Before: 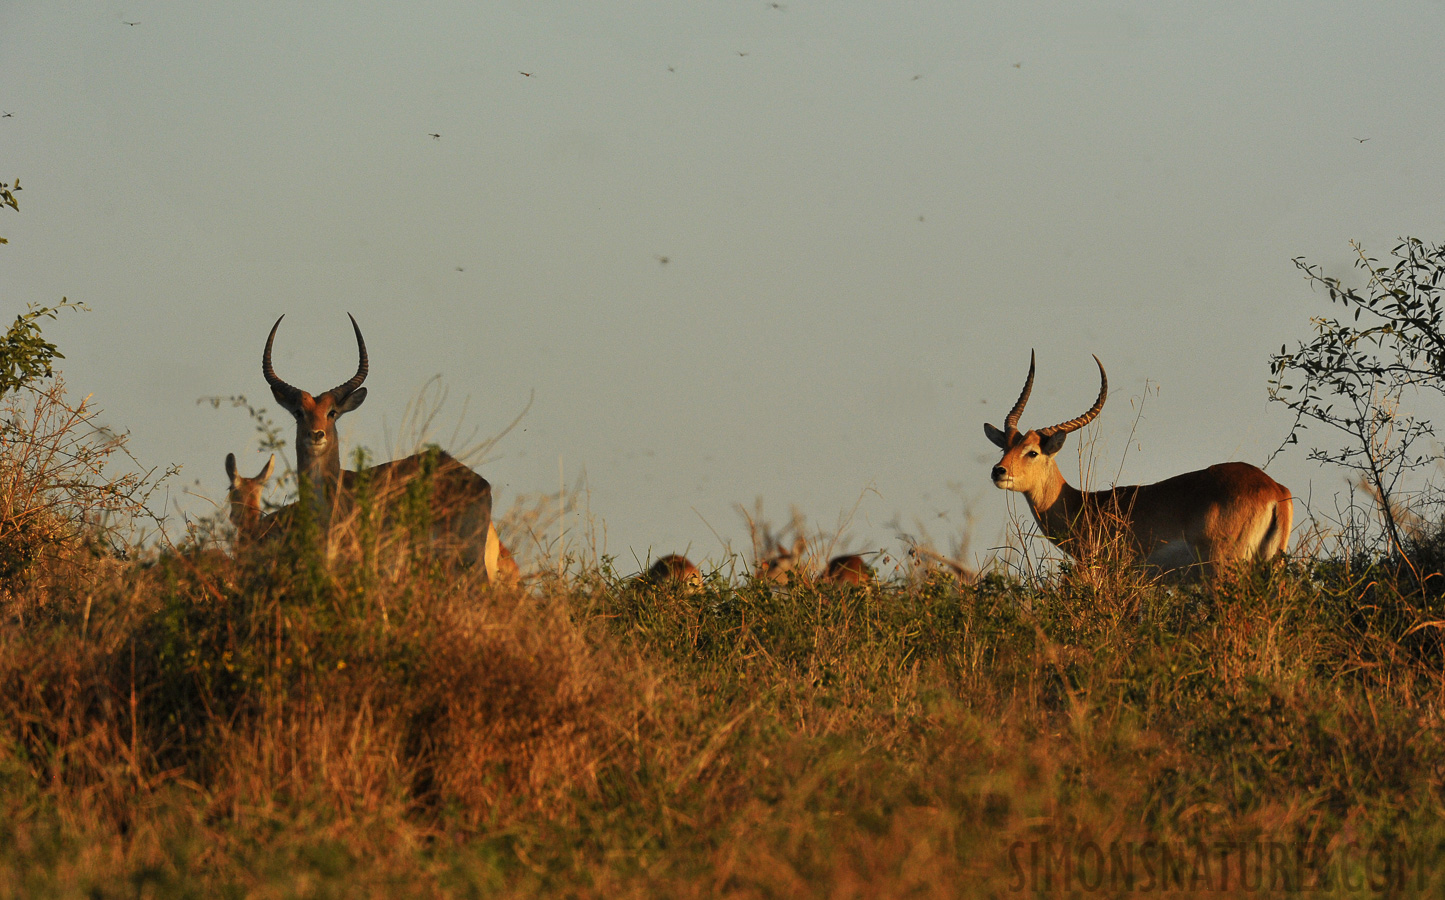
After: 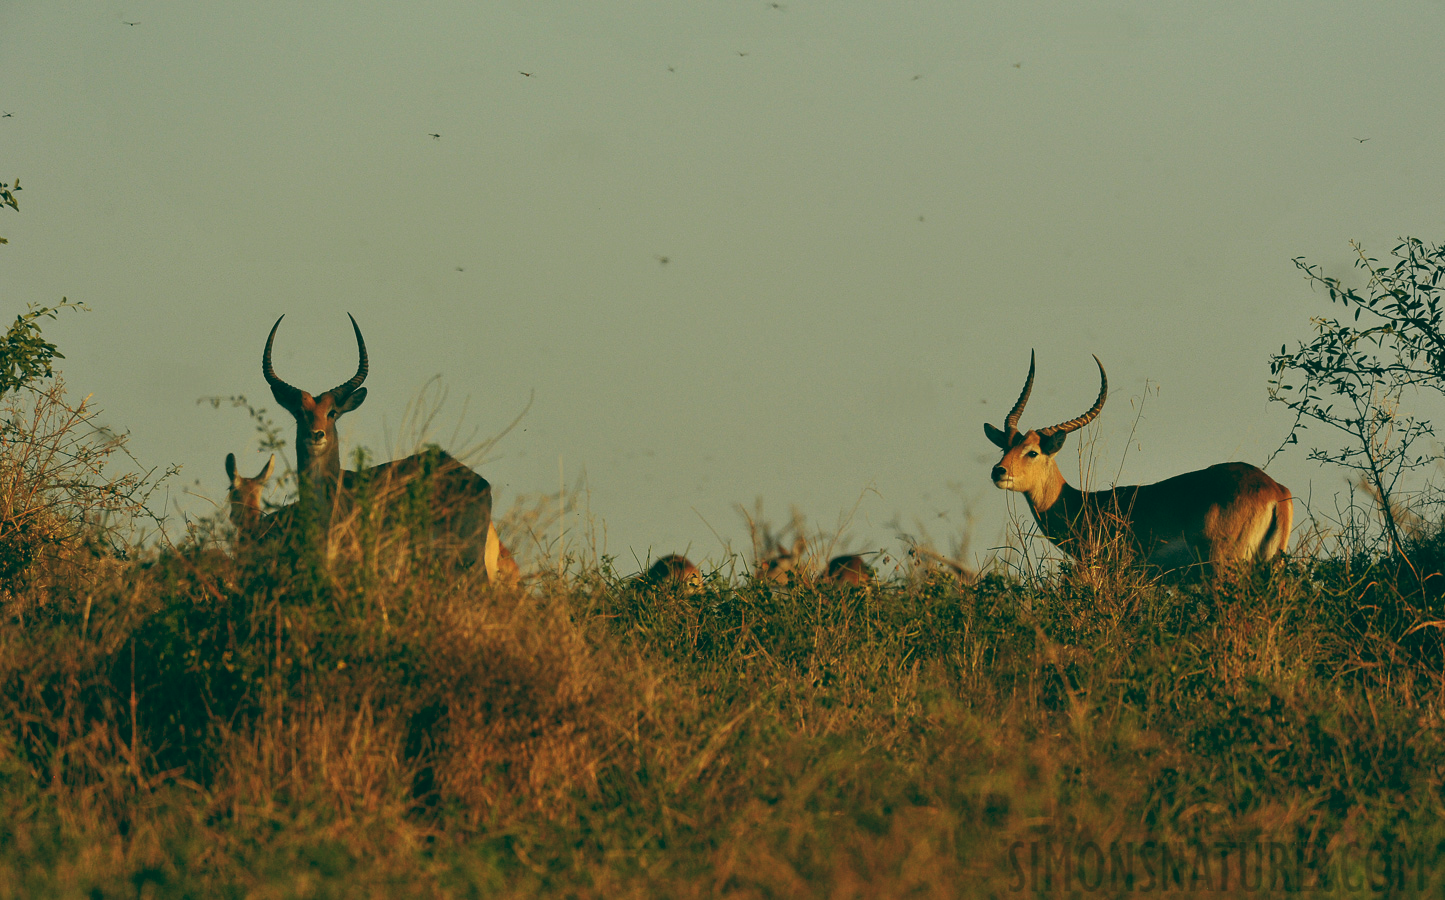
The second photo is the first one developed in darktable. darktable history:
color balance rgb: perceptual saturation grading › global saturation -3%
color balance: lift [1.005, 0.99, 1.007, 1.01], gamma [1, 1.034, 1.032, 0.966], gain [0.873, 1.055, 1.067, 0.933]
